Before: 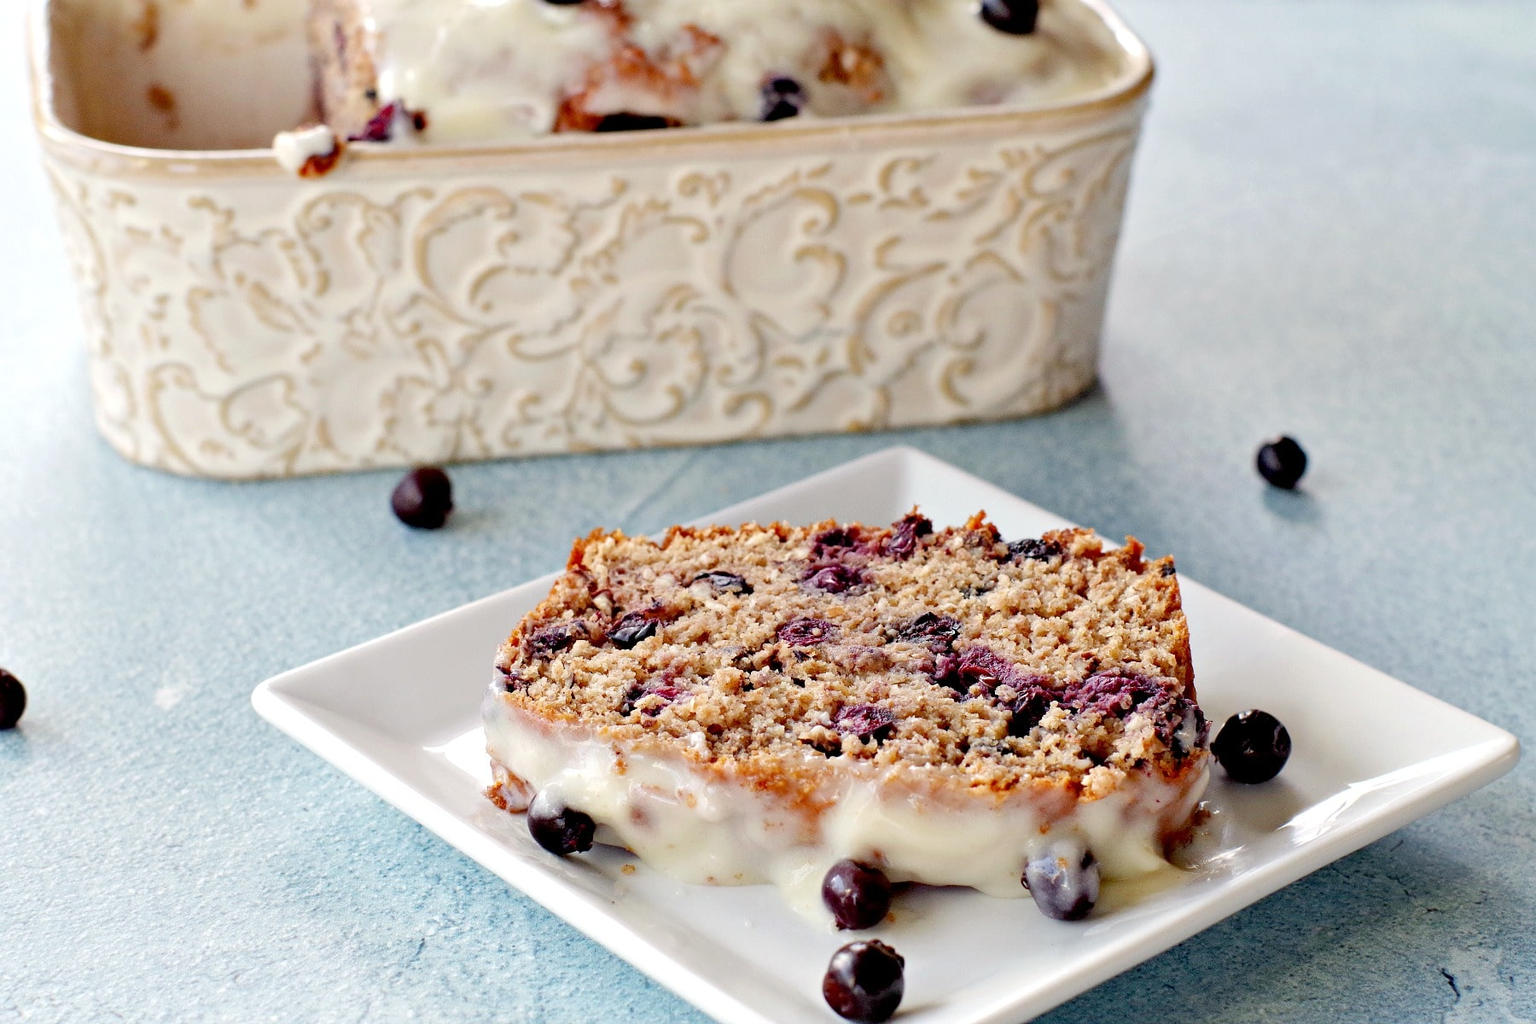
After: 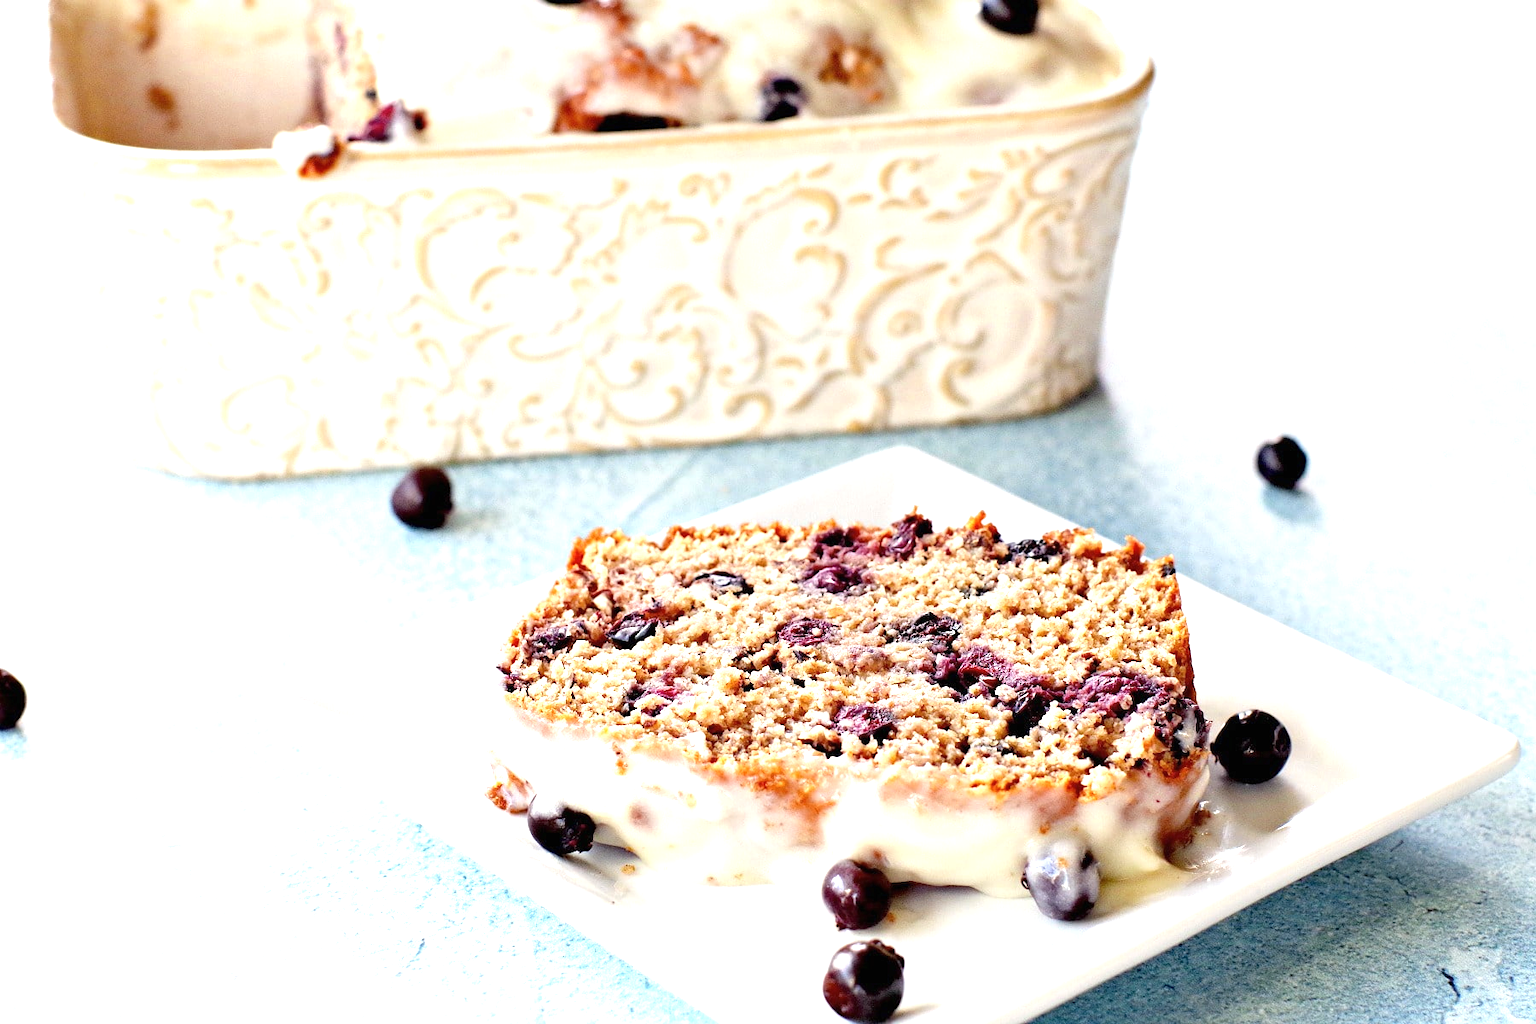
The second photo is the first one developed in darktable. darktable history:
exposure: black level correction 0, exposure 1.095 EV, compensate highlight preservation false
tone equalizer: on, module defaults
color zones: curves: ch0 [(0.068, 0.464) (0.25, 0.5) (0.48, 0.508) (0.75, 0.536) (0.886, 0.476) (0.967, 0.456)]; ch1 [(0.066, 0.456) (0.25, 0.5) (0.616, 0.508) (0.746, 0.56) (0.934, 0.444)]
